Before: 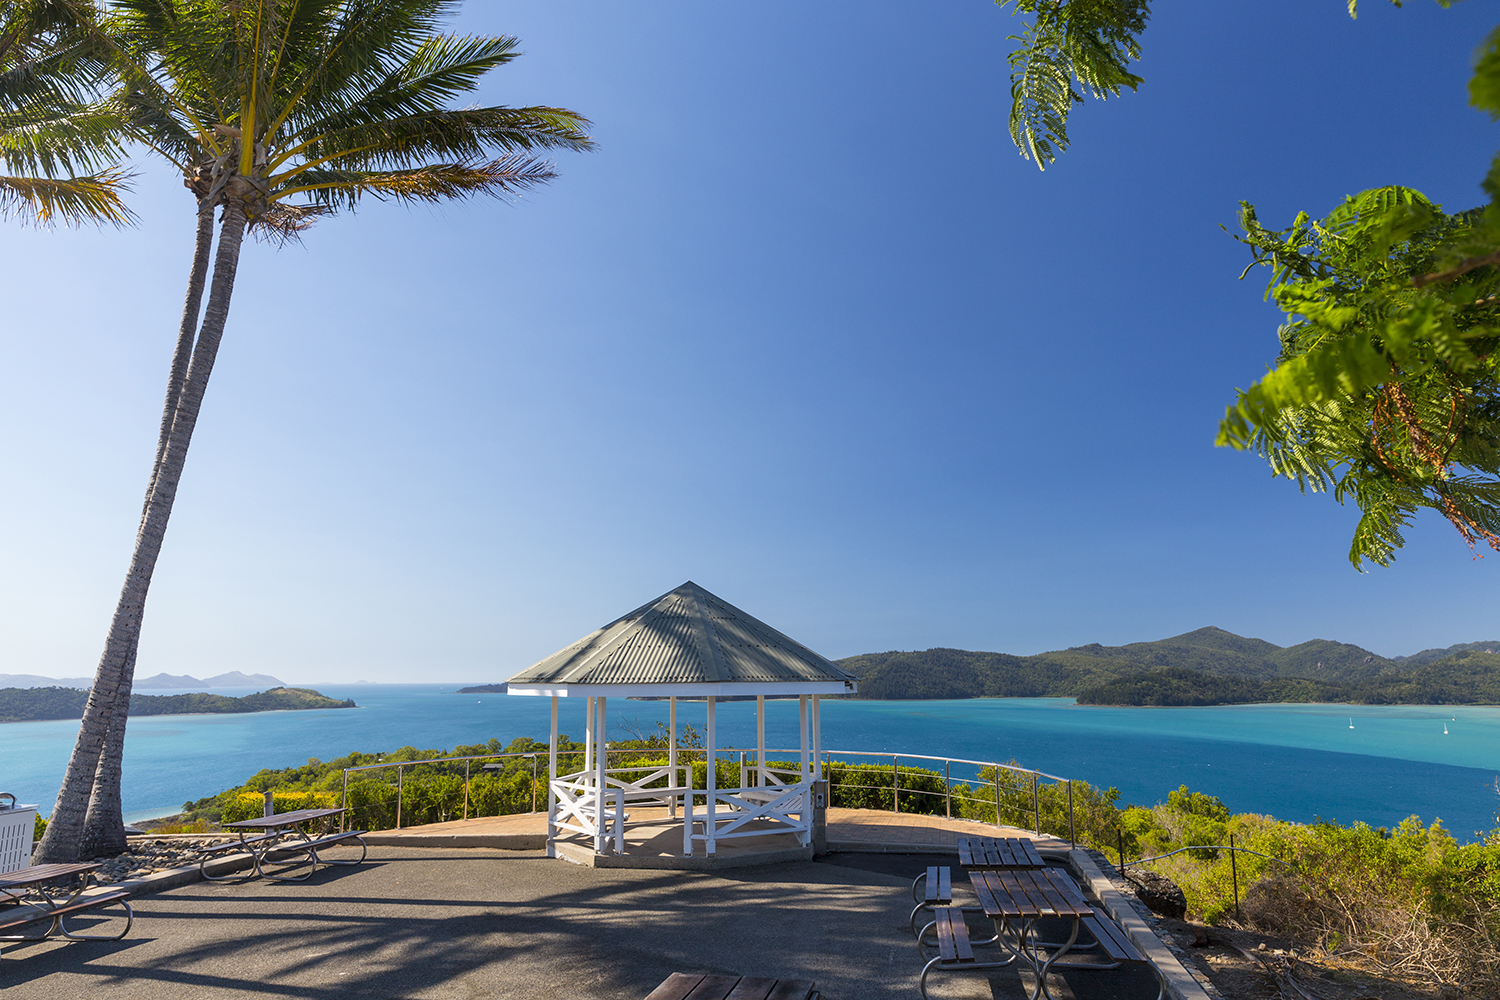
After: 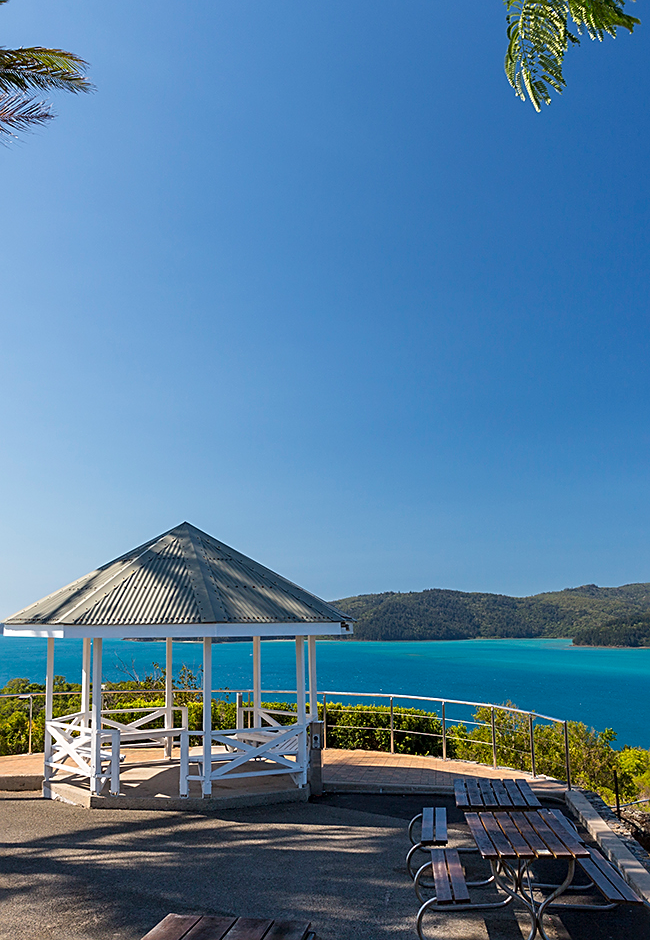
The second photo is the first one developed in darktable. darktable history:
crop: left 33.614%, top 5.954%, right 23.013%
contrast brightness saturation: contrast 0.009, saturation -0.047
sharpen: on, module defaults
